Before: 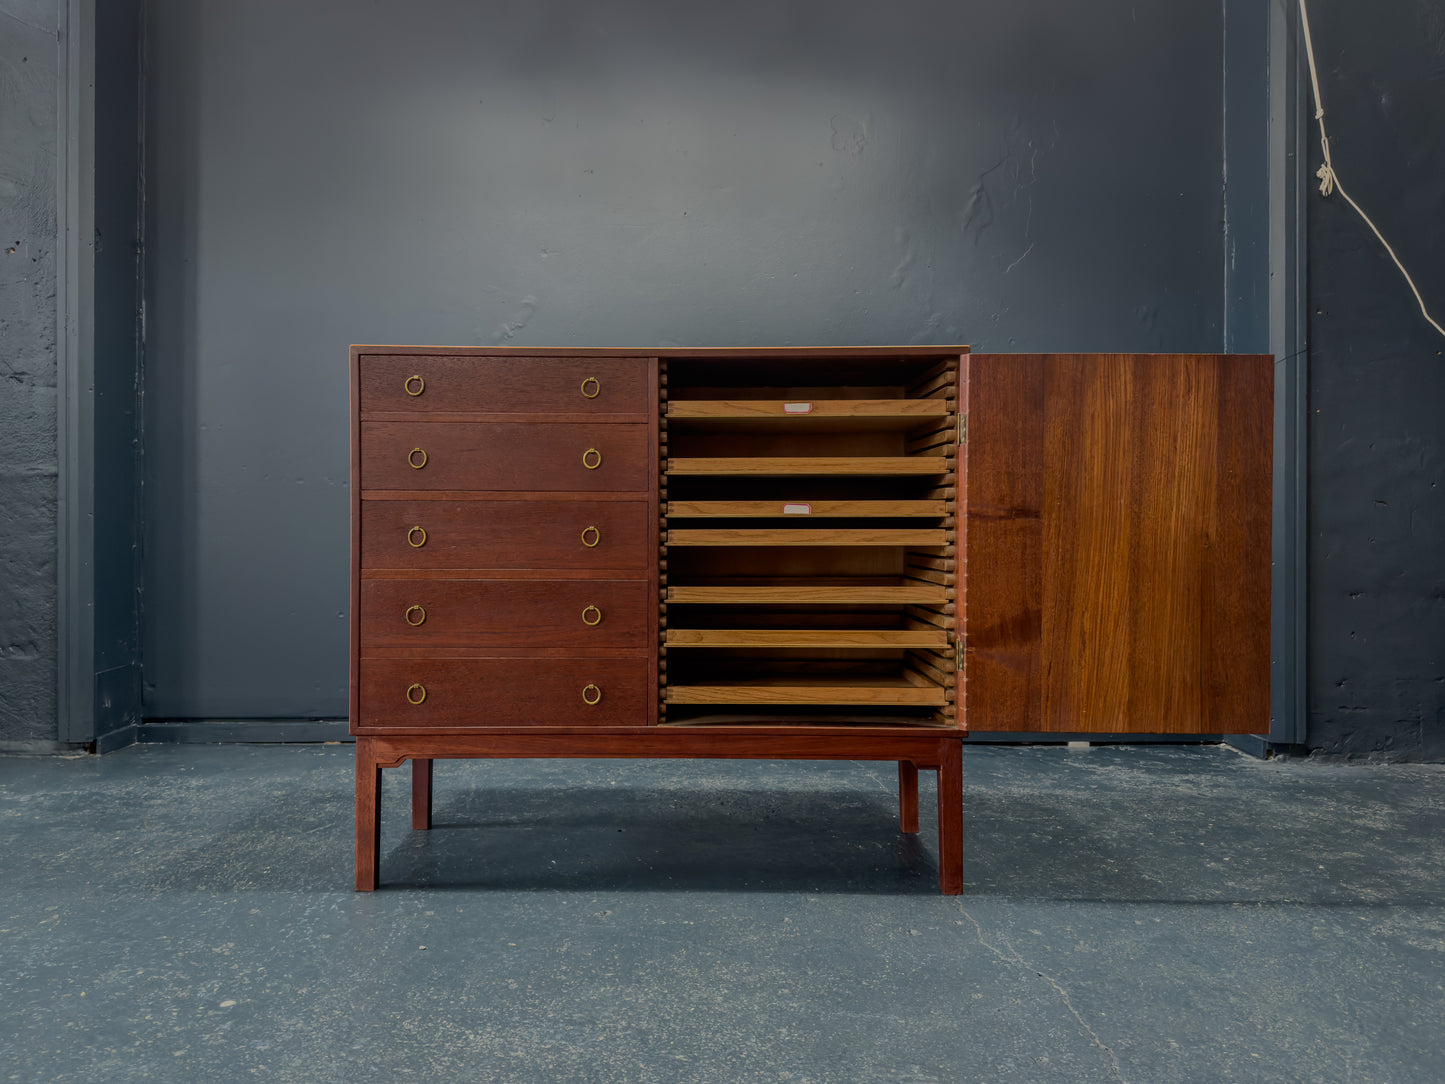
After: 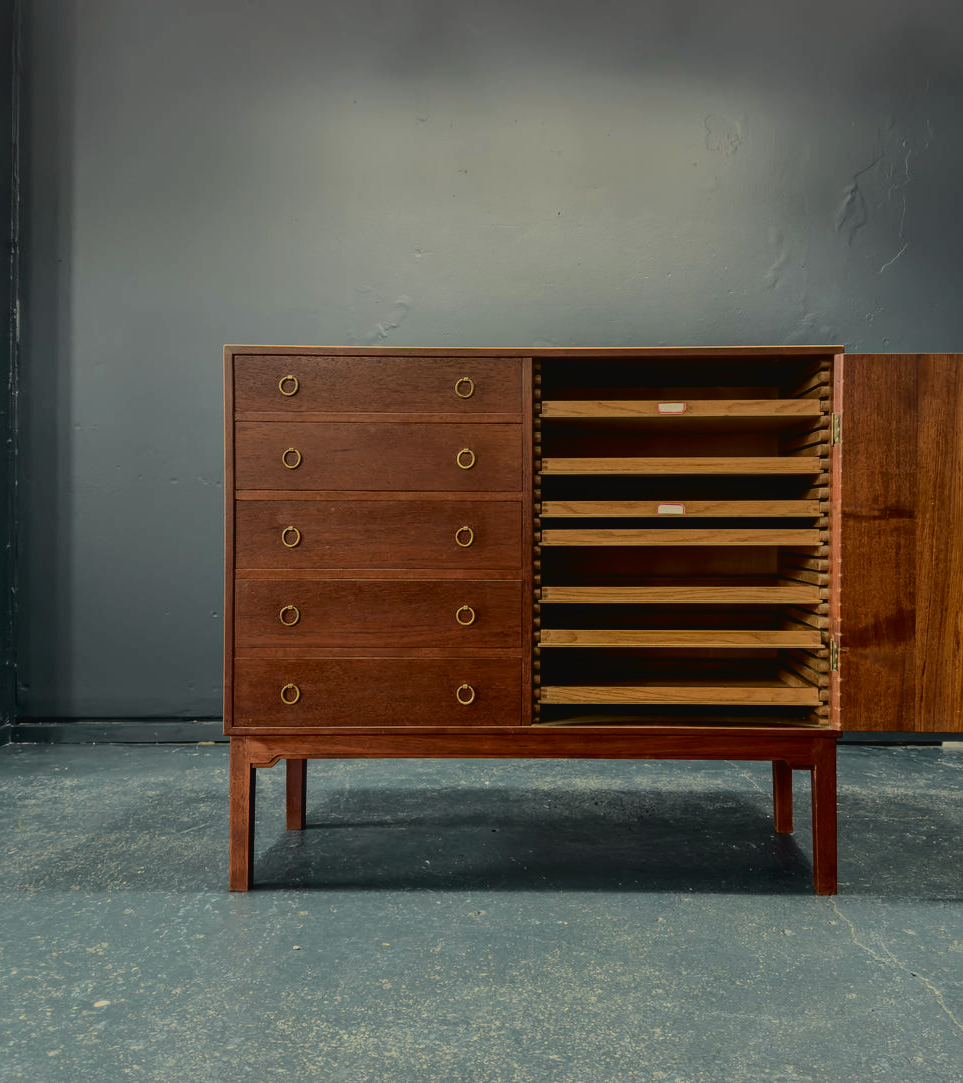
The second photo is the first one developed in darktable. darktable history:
crop and rotate: left 8.786%, right 24.548%
rgb curve: curves: ch2 [(0, 0) (0.567, 0.512) (1, 1)], mode RGB, independent channels
tone curve: curves: ch0 [(0.003, 0.029) (0.037, 0.036) (0.149, 0.117) (0.297, 0.318) (0.422, 0.474) (0.531, 0.6) (0.743, 0.809) (0.877, 0.901) (1, 0.98)]; ch1 [(0, 0) (0.305, 0.325) (0.453, 0.437) (0.482, 0.479) (0.501, 0.5) (0.506, 0.503) (0.567, 0.572) (0.605, 0.608) (0.668, 0.69) (1, 1)]; ch2 [(0, 0) (0.313, 0.306) (0.4, 0.399) (0.45, 0.48) (0.499, 0.502) (0.512, 0.523) (0.57, 0.595) (0.653, 0.662) (1, 1)], color space Lab, independent channels, preserve colors none
